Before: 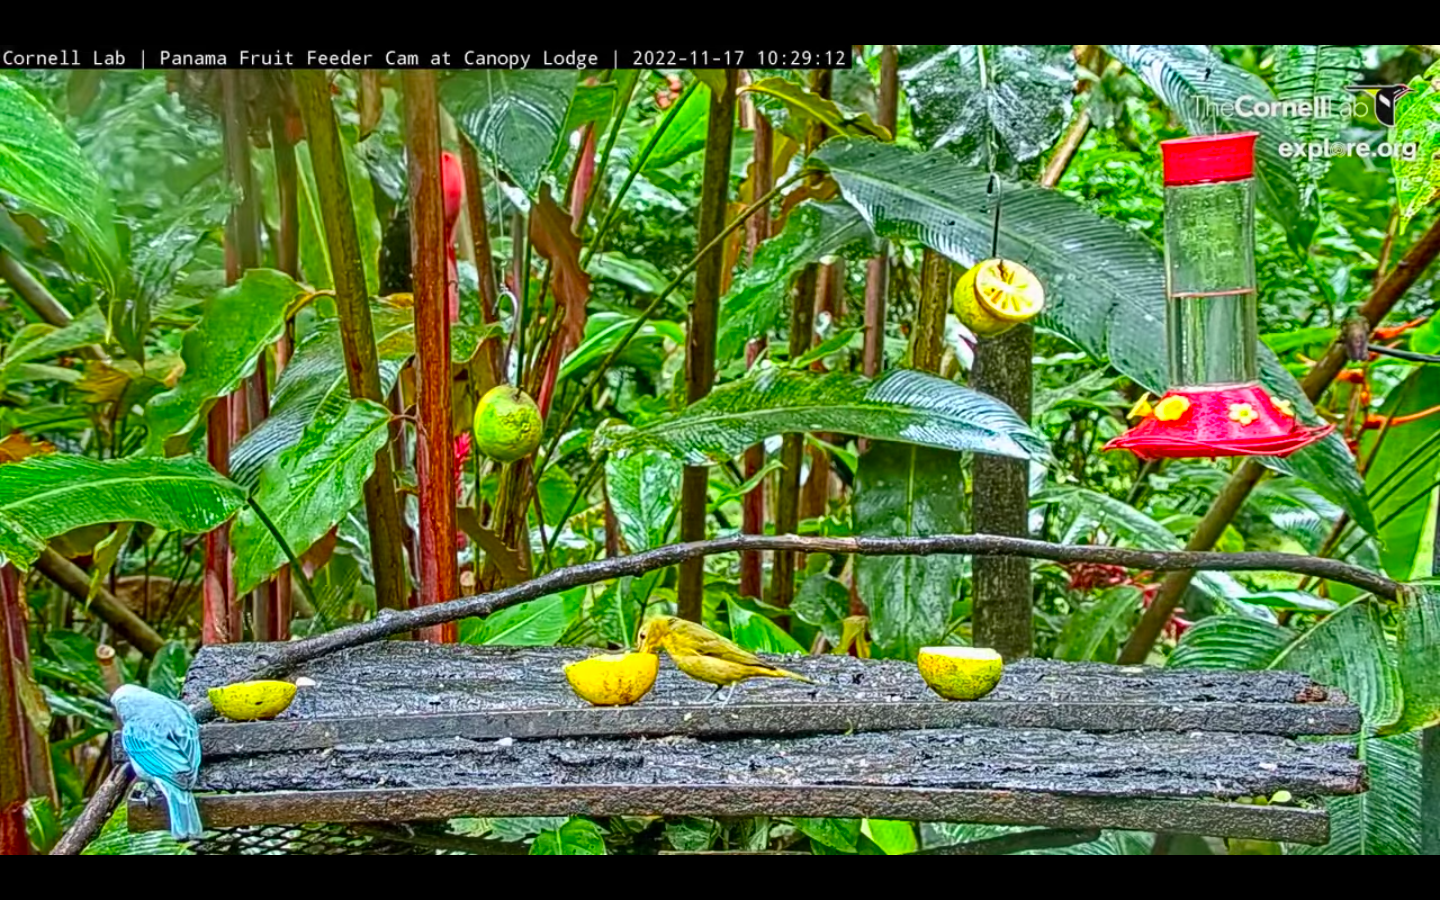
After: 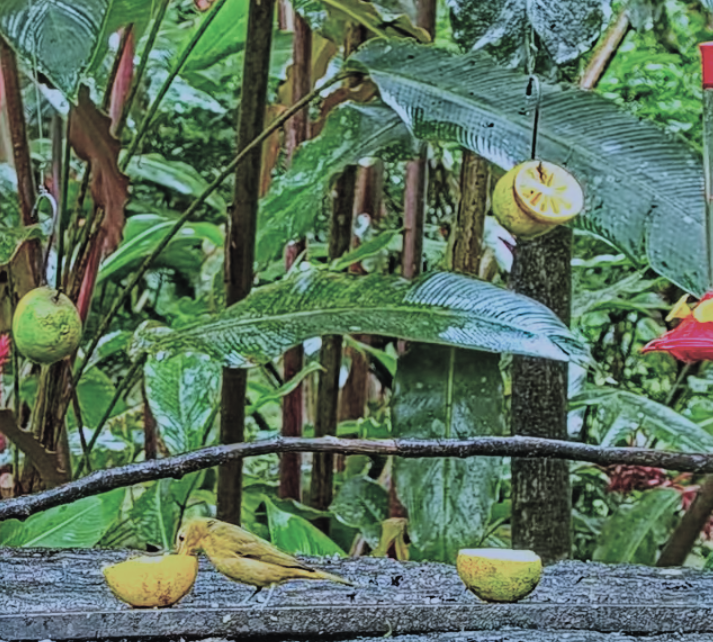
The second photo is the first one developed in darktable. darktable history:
exposure: black level correction -0.036, exposure -0.497 EV, compensate highlight preservation false
crop: left 32.075%, top 10.976%, right 18.355%, bottom 17.596%
filmic rgb: black relative exposure -4.14 EV, white relative exposure 5.1 EV, hardness 2.11, contrast 1.165
color correction: highlights a* -2.24, highlights b* -18.1
